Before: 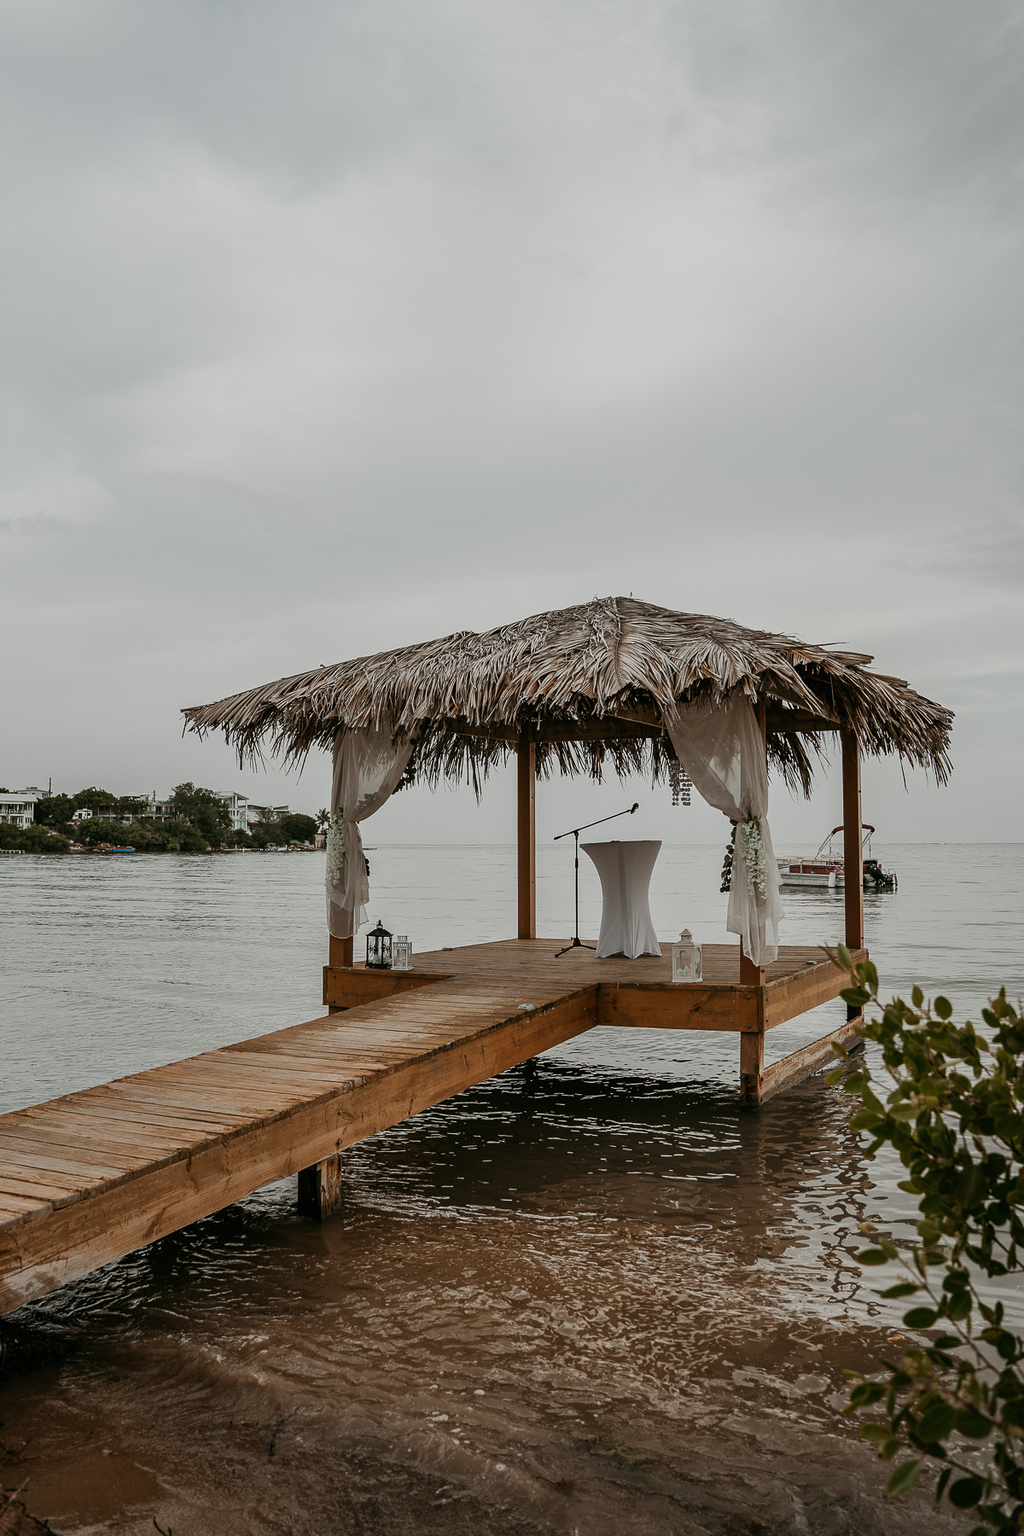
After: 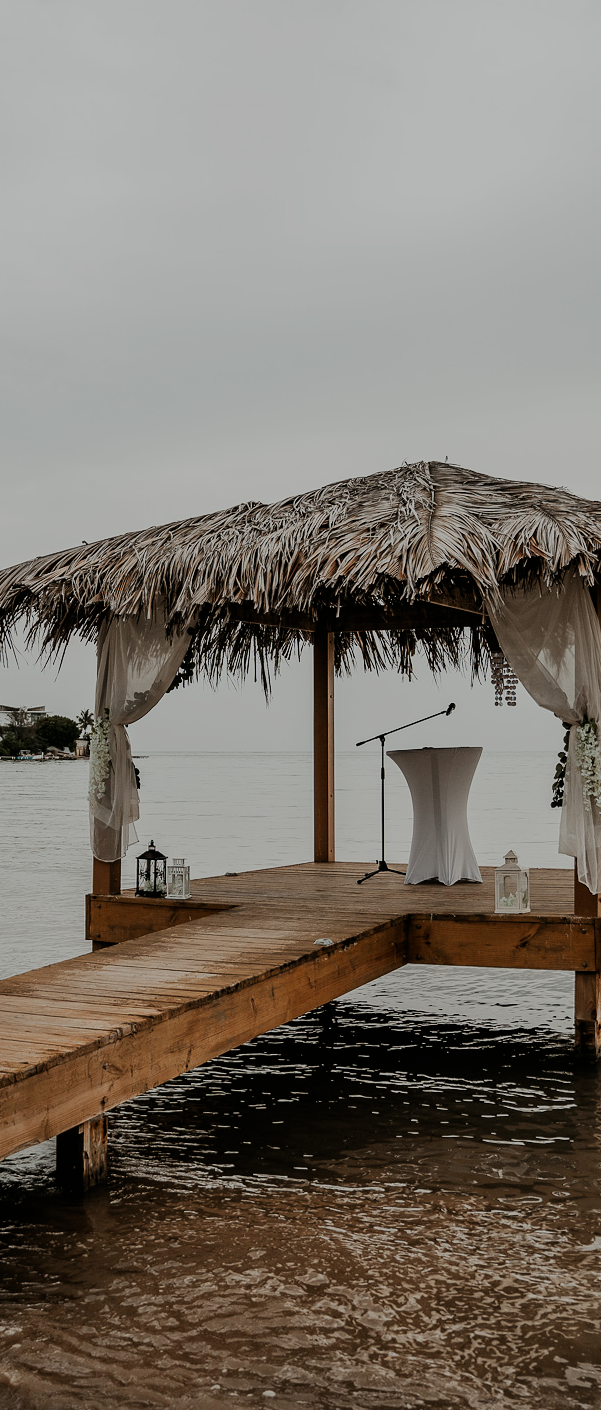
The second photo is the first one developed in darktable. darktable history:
crop and rotate: angle 0.022°, left 24.46%, top 13.248%, right 25.423%, bottom 8.342%
filmic rgb: black relative exposure -7.2 EV, white relative exposure 5.37 EV, hardness 3.02, color science v6 (2022)
